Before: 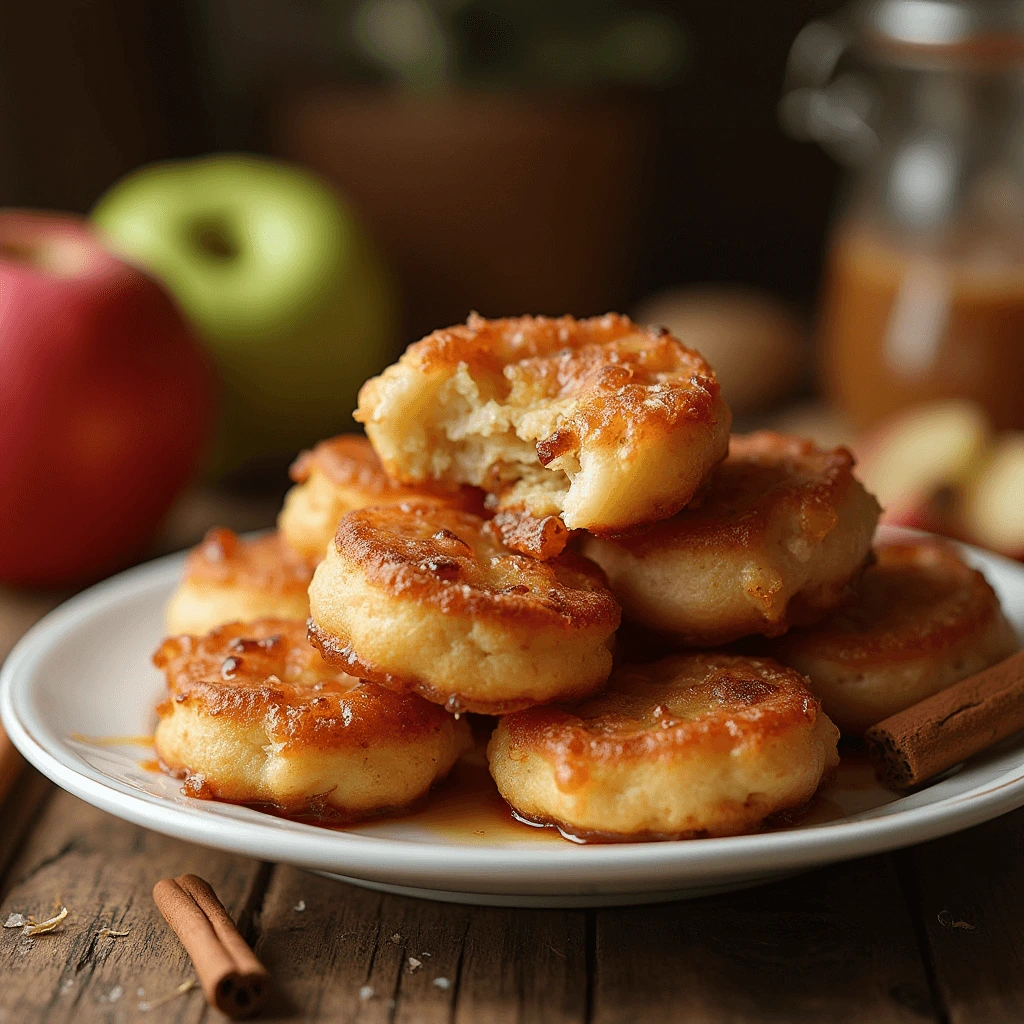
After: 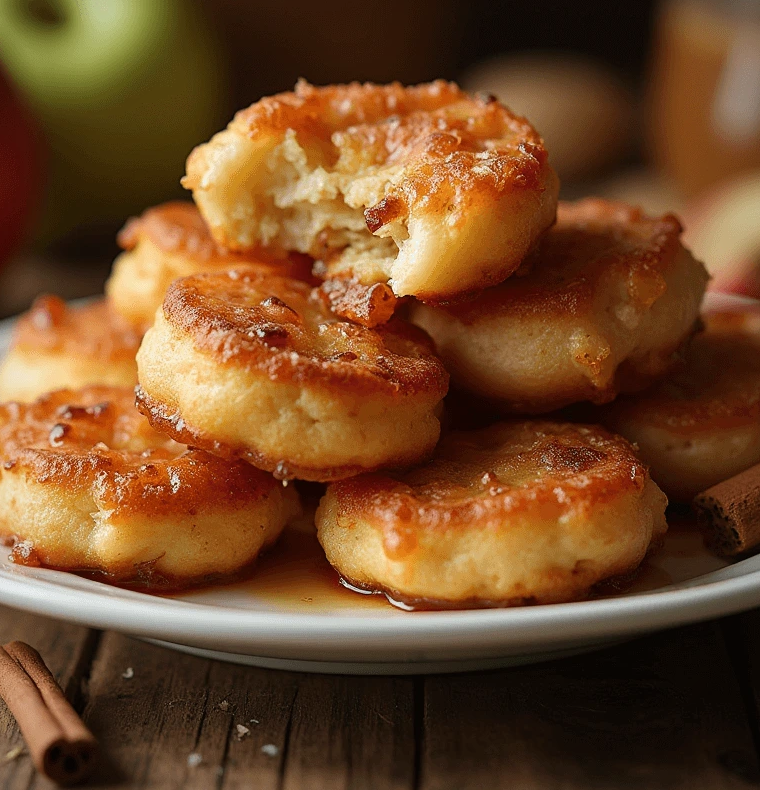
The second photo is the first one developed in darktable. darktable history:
vignetting: brightness -0.298, saturation -0.058
crop: left 16.86%, top 22.824%, right 8.884%
